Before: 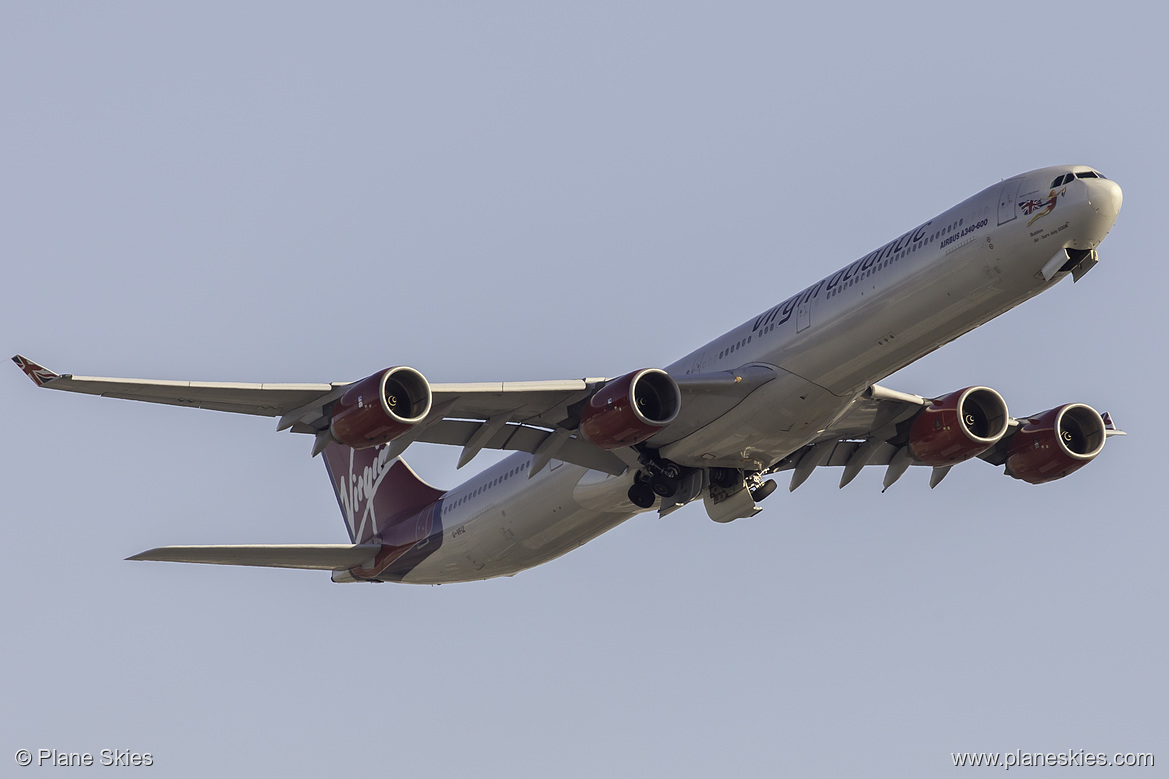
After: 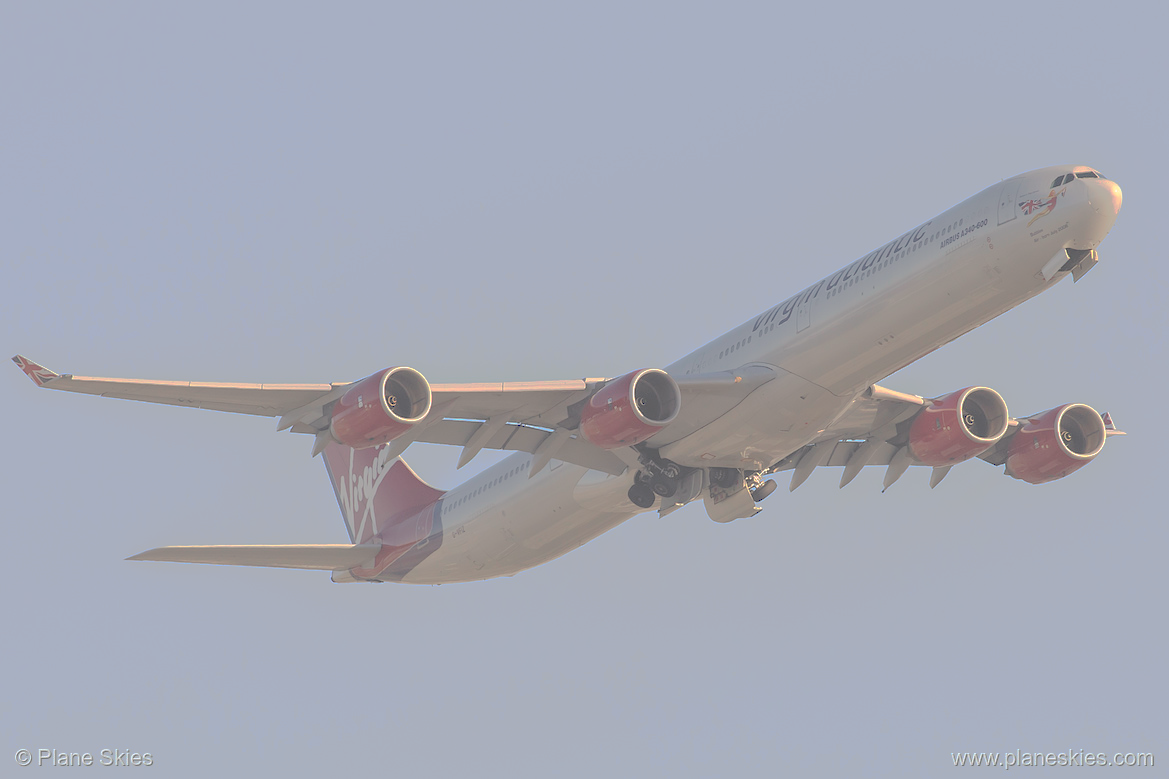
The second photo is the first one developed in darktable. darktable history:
contrast brightness saturation: brightness 0.276
tone curve: curves: ch0 [(0, 0) (0.003, 0.322) (0.011, 0.327) (0.025, 0.345) (0.044, 0.365) (0.069, 0.378) (0.1, 0.391) (0.136, 0.403) (0.177, 0.412) (0.224, 0.429) (0.277, 0.448) (0.335, 0.474) (0.399, 0.503) (0.468, 0.537) (0.543, 0.57) (0.623, 0.61) (0.709, 0.653) (0.801, 0.699) (0.898, 0.75) (1, 1)], preserve colors none
color correction: highlights a* 0.656, highlights b* 2.76, saturation 1.07
